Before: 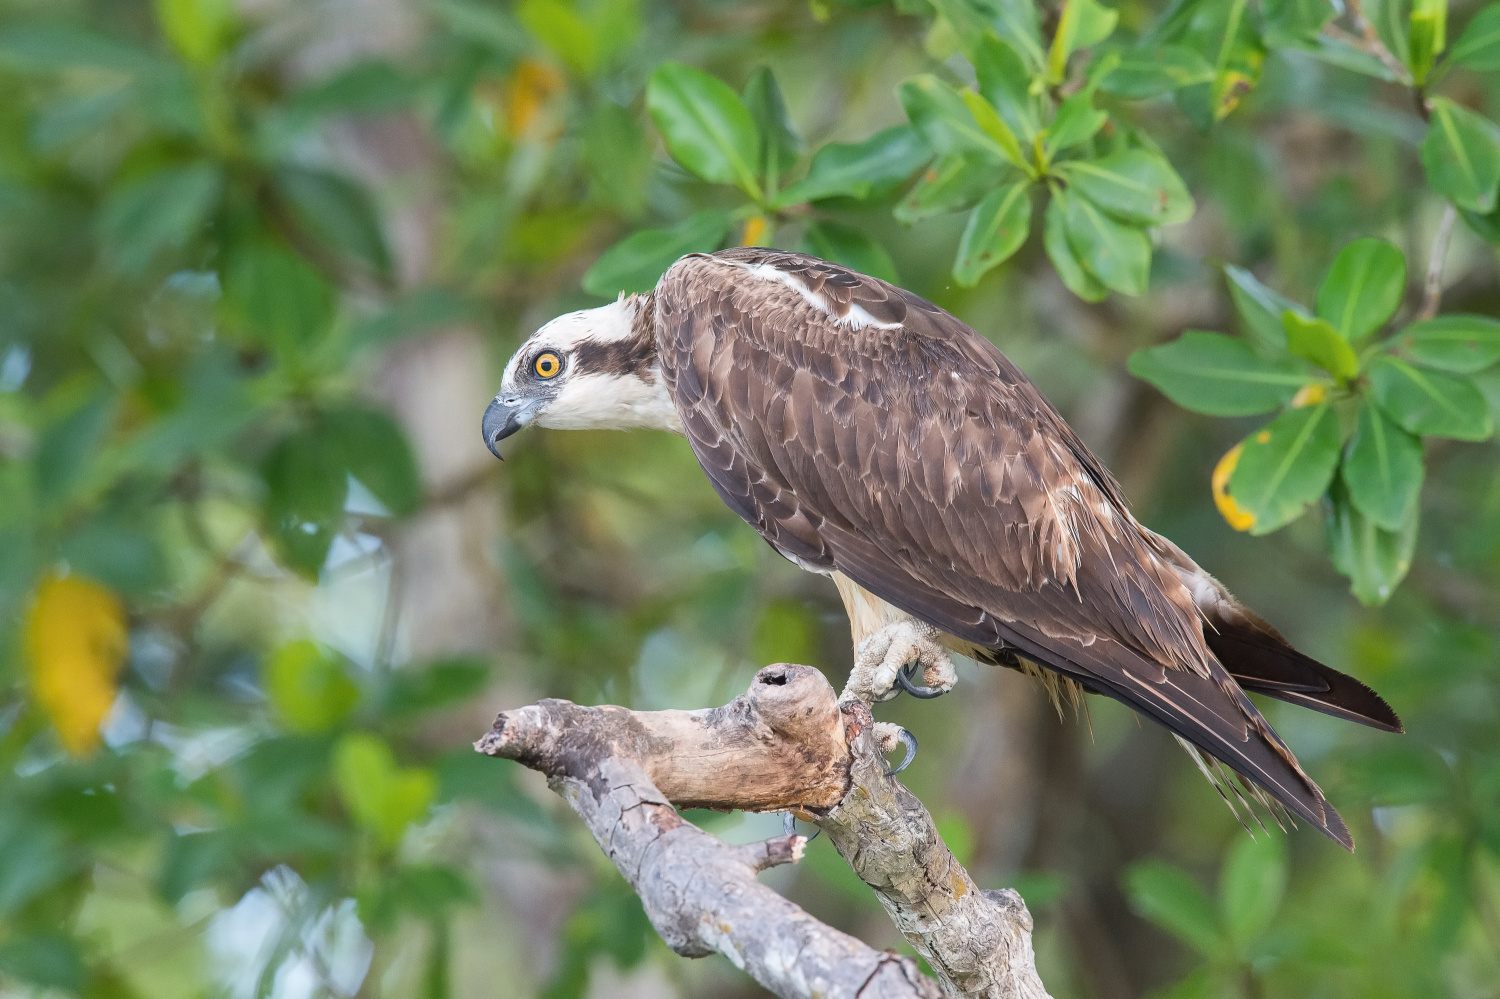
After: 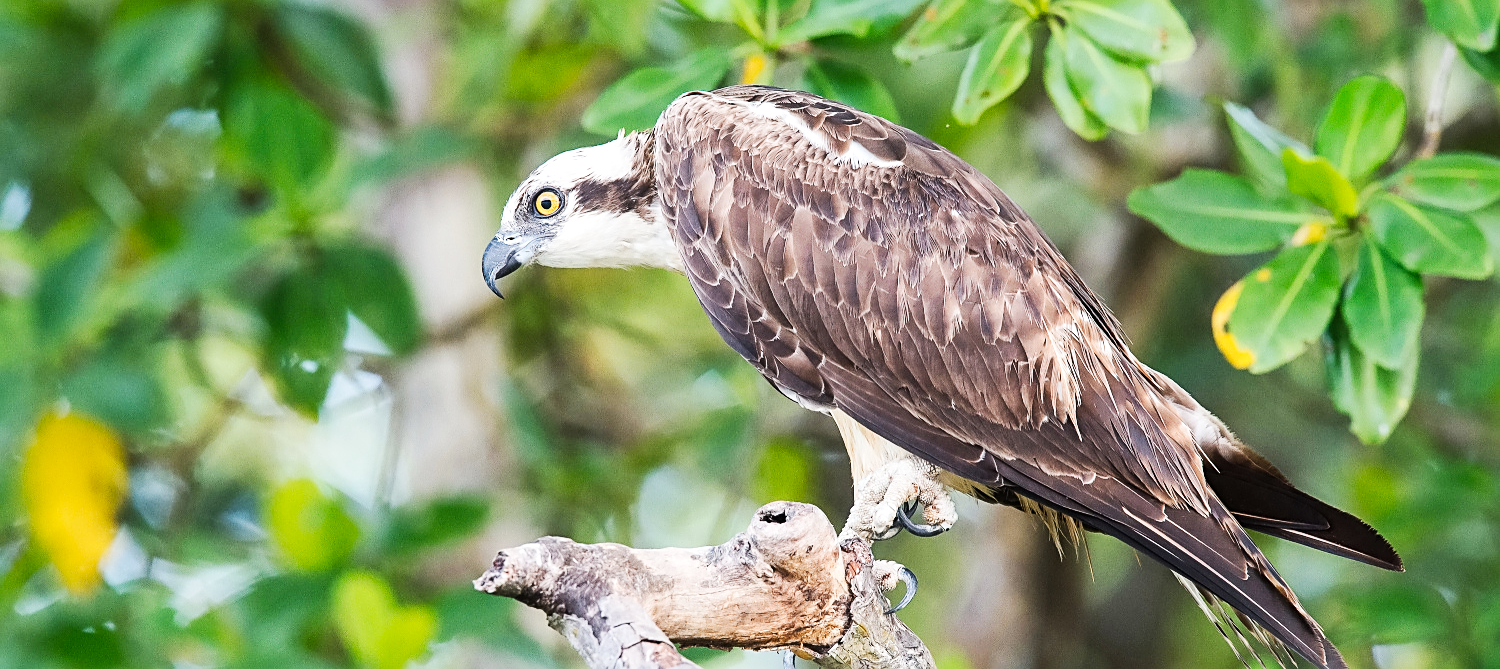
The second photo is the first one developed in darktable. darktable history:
tone curve: curves: ch0 [(0, 0.003) (0.044, 0.032) (0.12, 0.089) (0.197, 0.168) (0.281, 0.273) (0.468, 0.548) (0.588, 0.71) (0.701, 0.815) (0.86, 0.922) (1, 0.982)]; ch1 [(0, 0) (0.247, 0.215) (0.433, 0.382) (0.466, 0.426) (0.493, 0.481) (0.501, 0.5) (0.517, 0.524) (0.557, 0.582) (0.598, 0.651) (0.671, 0.735) (0.796, 0.85) (1, 1)]; ch2 [(0, 0) (0.249, 0.216) (0.357, 0.317) (0.448, 0.432) (0.478, 0.492) (0.498, 0.499) (0.517, 0.53) (0.537, 0.57) (0.569, 0.623) (0.61, 0.663) (0.706, 0.75) (0.808, 0.809) (0.991, 0.968)], preserve colors none
crop: top 16.244%, bottom 16.72%
tone equalizer: -8 EV -0.445 EV, -7 EV -0.409 EV, -6 EV -0.322 EV, -5 EV -0.212 EV, -3 EV 0.217 EV, -2 EV 0.33 EV, -1 EV 0.384 EV, +0 EV 0.397 EV, edges refinement/feathering 500, mask exposure compensation -1.57 EV, preserve details no
sharpen: on, module defaults
